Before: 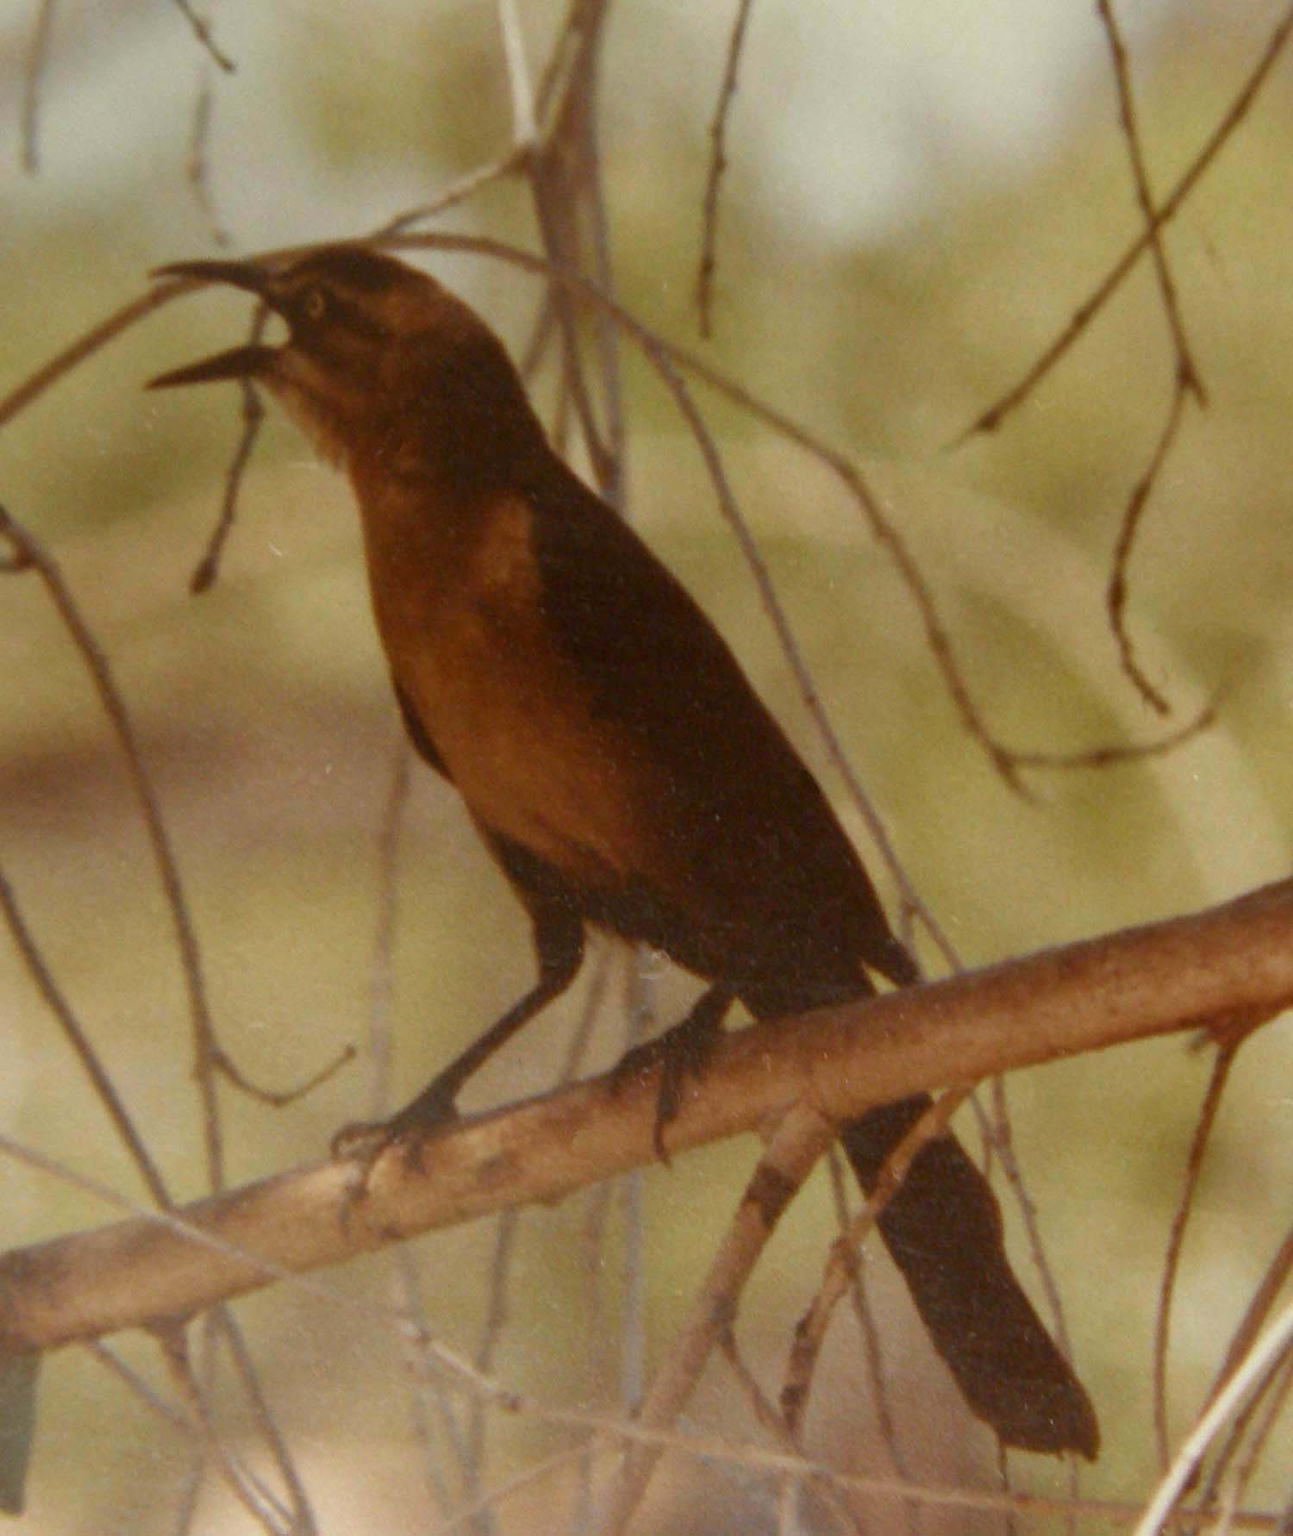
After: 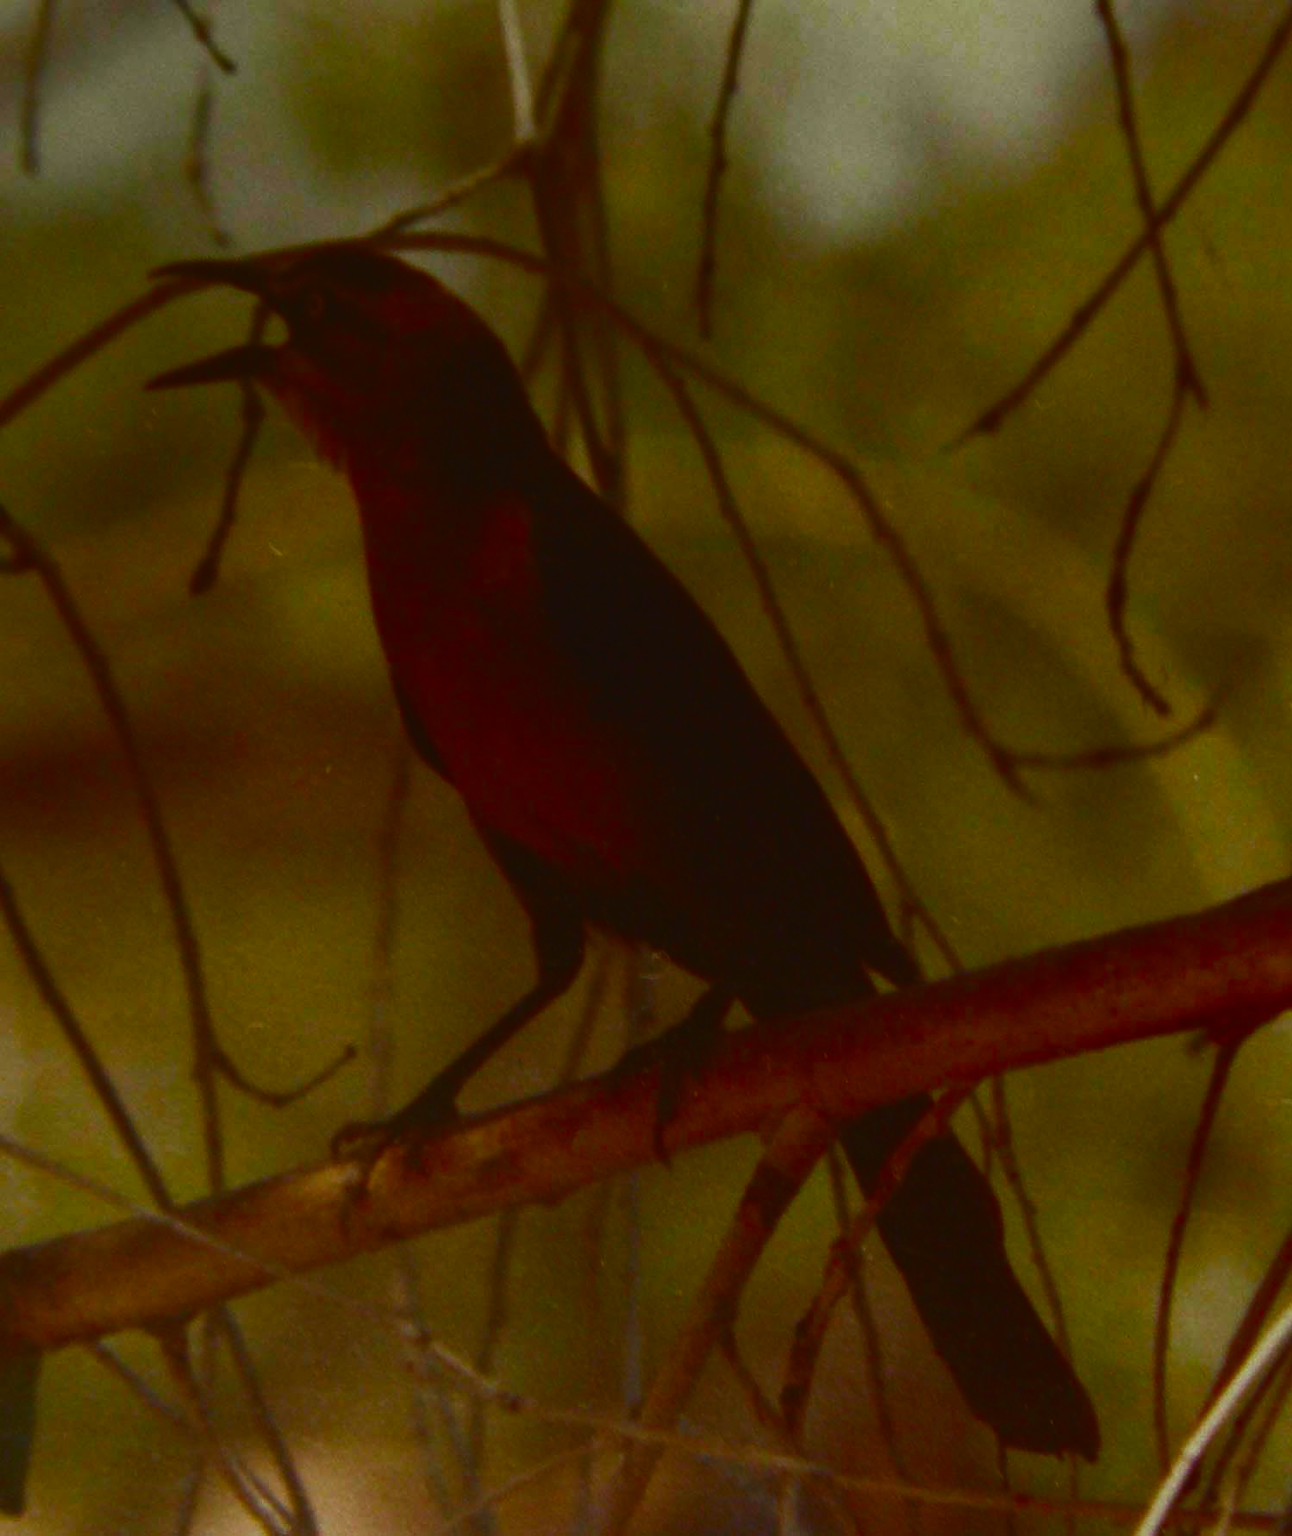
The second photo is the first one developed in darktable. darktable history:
exposure: black level correction -0.087, compensate highlight preservation false
contrast brightness saturation: brightness -1, saturation 1
